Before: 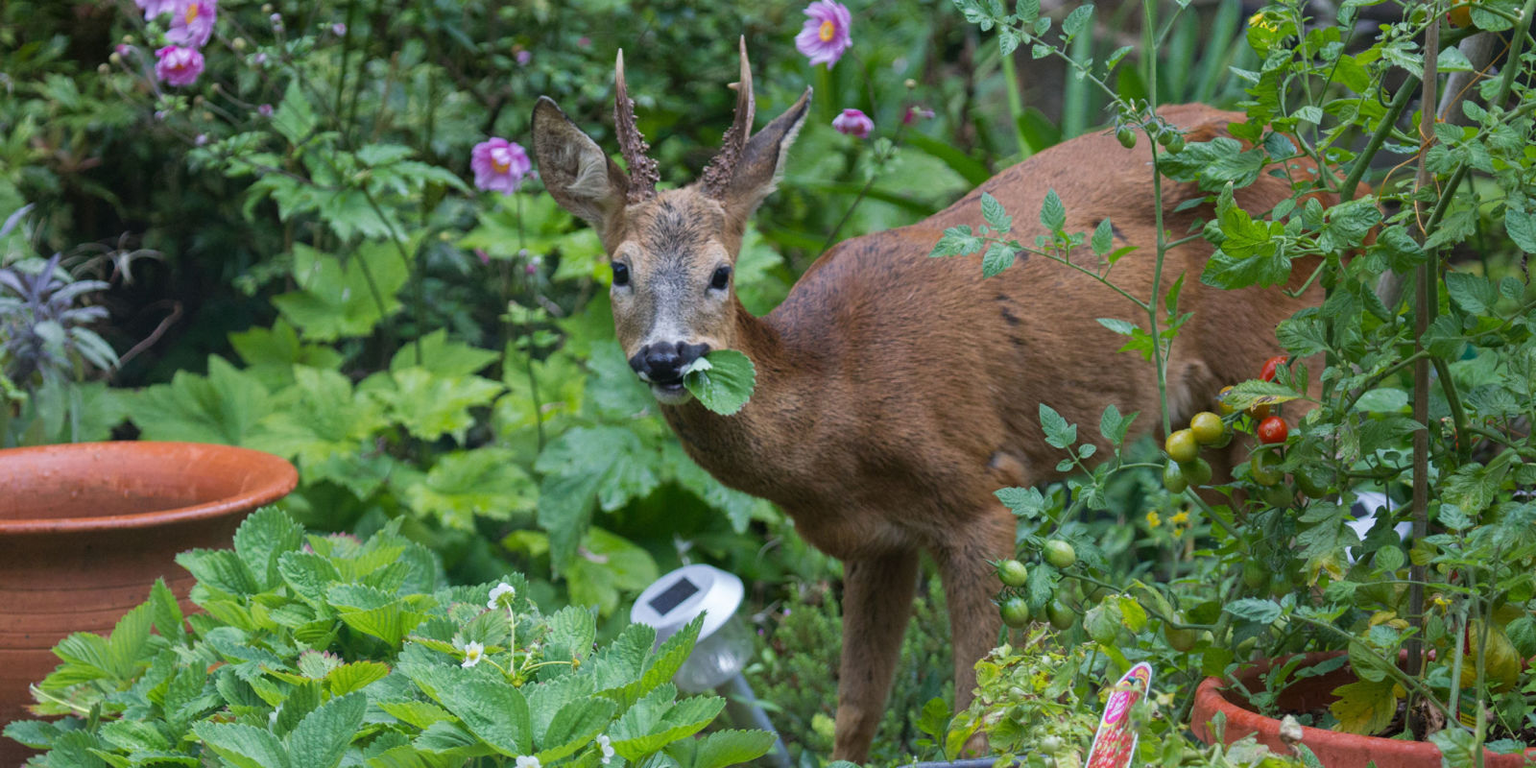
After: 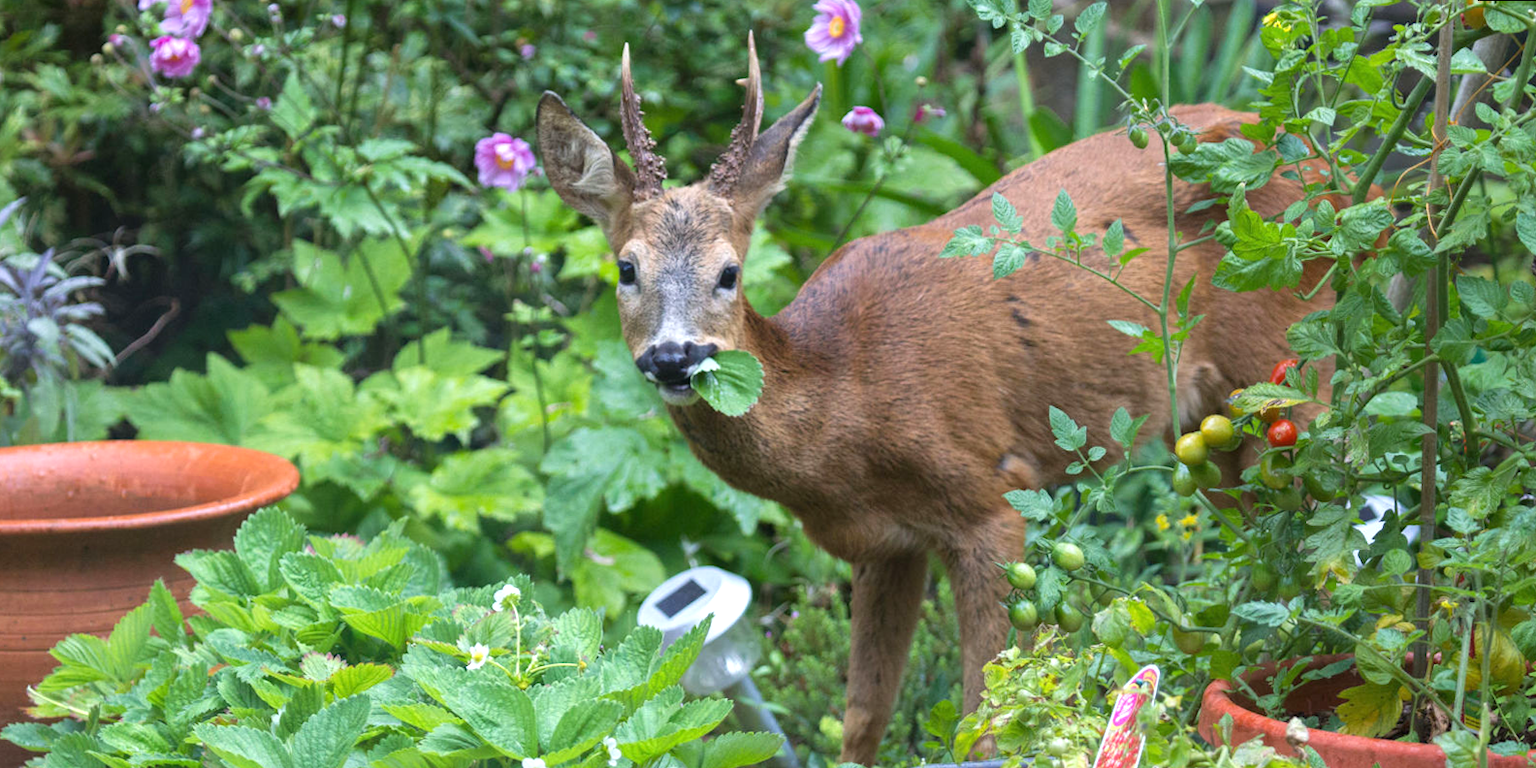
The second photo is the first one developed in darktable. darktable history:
exposure: black level correction 0, exposure 0.7 EV, compensate exposure bias true, compensate highlight preservation false
rotate and perspective: rotation 0.174°, lens shift (vertical) 0.013, lens shift (horizontal) 0.019, shear 0.001, automatic cropping original format, crop left 0.007, crop right 0.991, crop top 0.016, crop bottom 0.997
